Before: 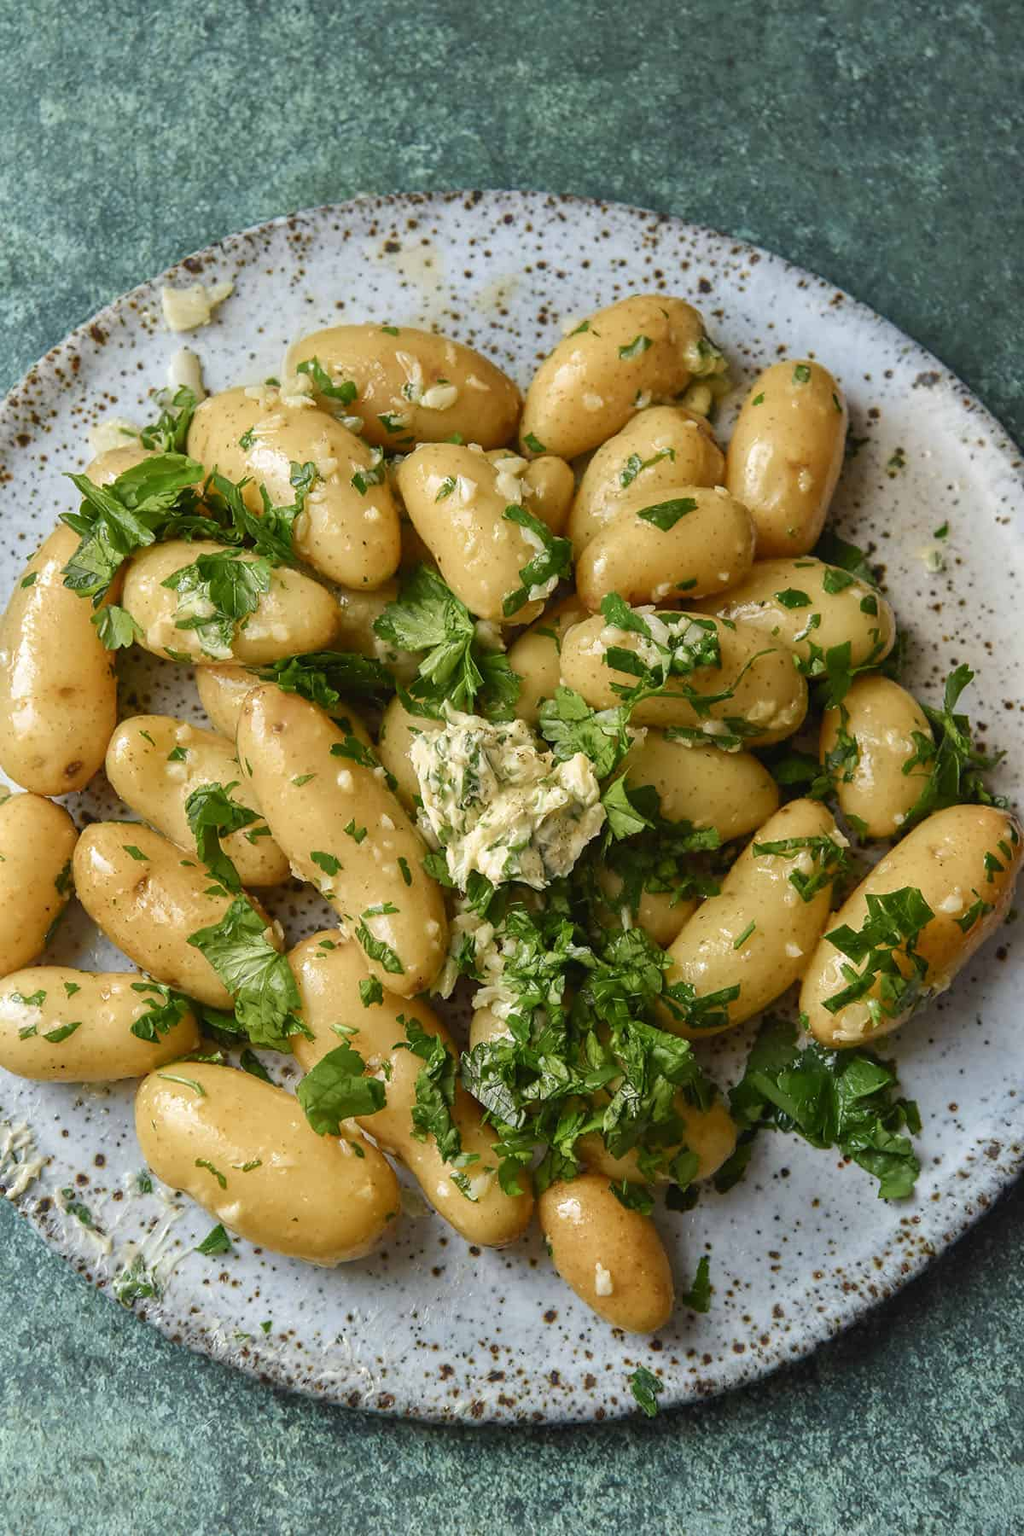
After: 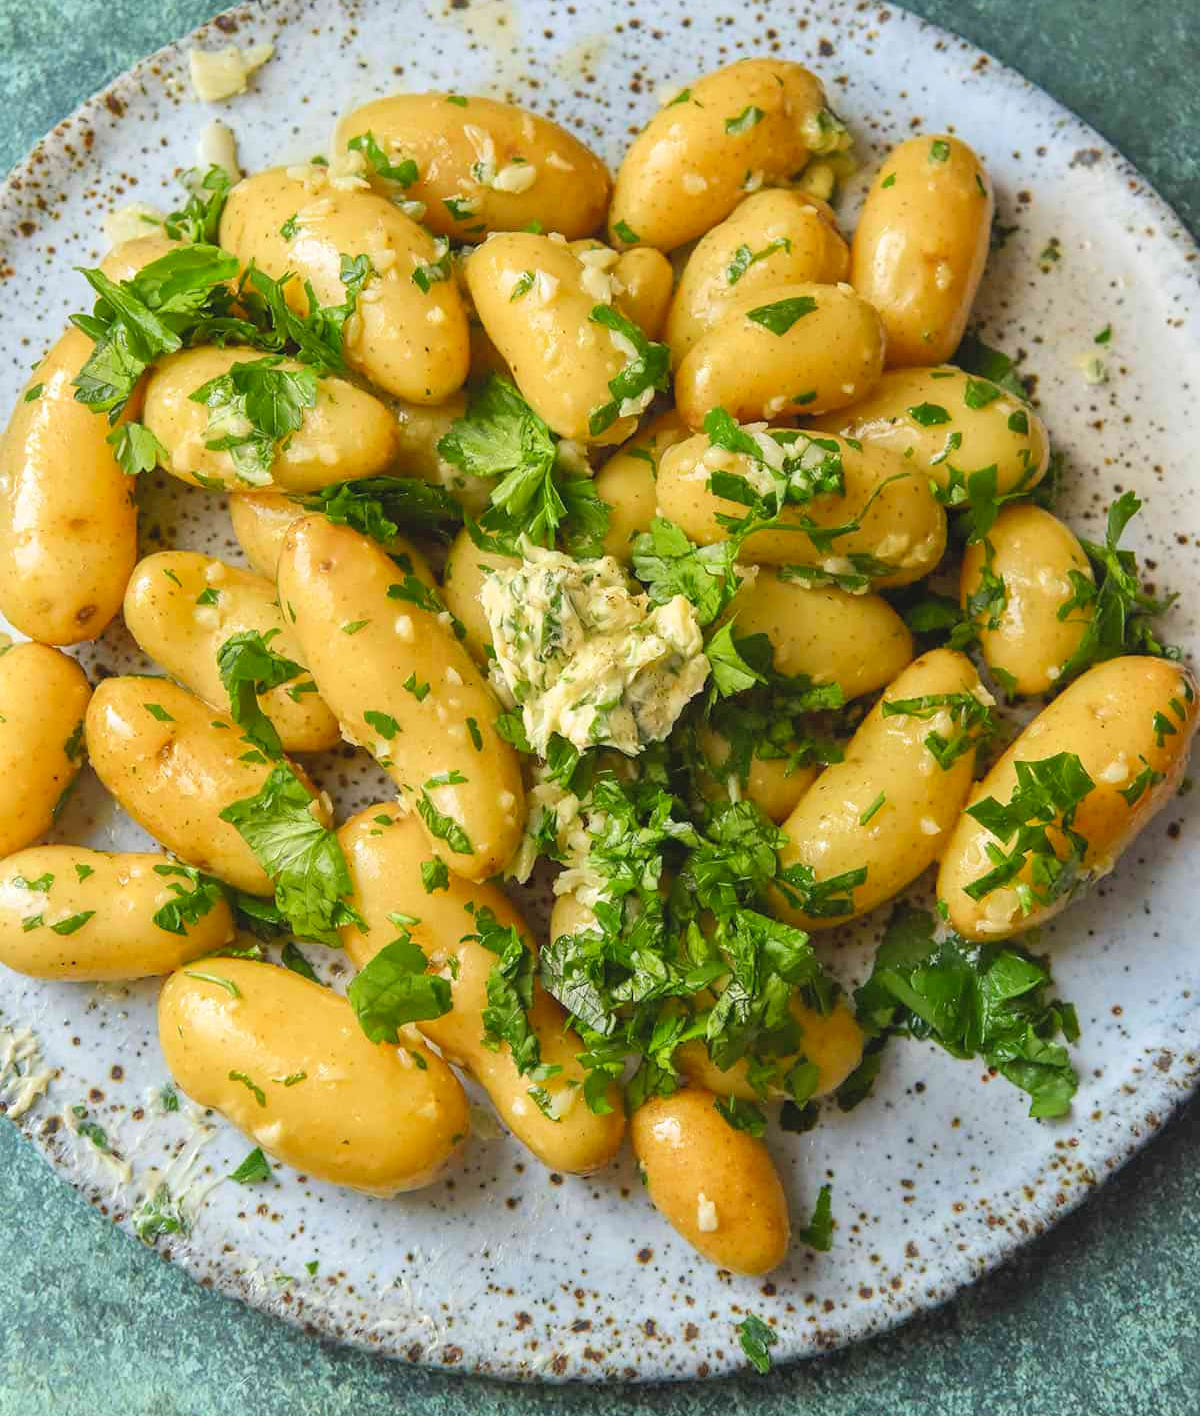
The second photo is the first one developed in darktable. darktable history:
levels: mode automatic
contrast brightness saturation: contrast 0.069, brightness 0.178, saturation 0.403
crop and rotate: top 15.981%, bottom 5.317%
